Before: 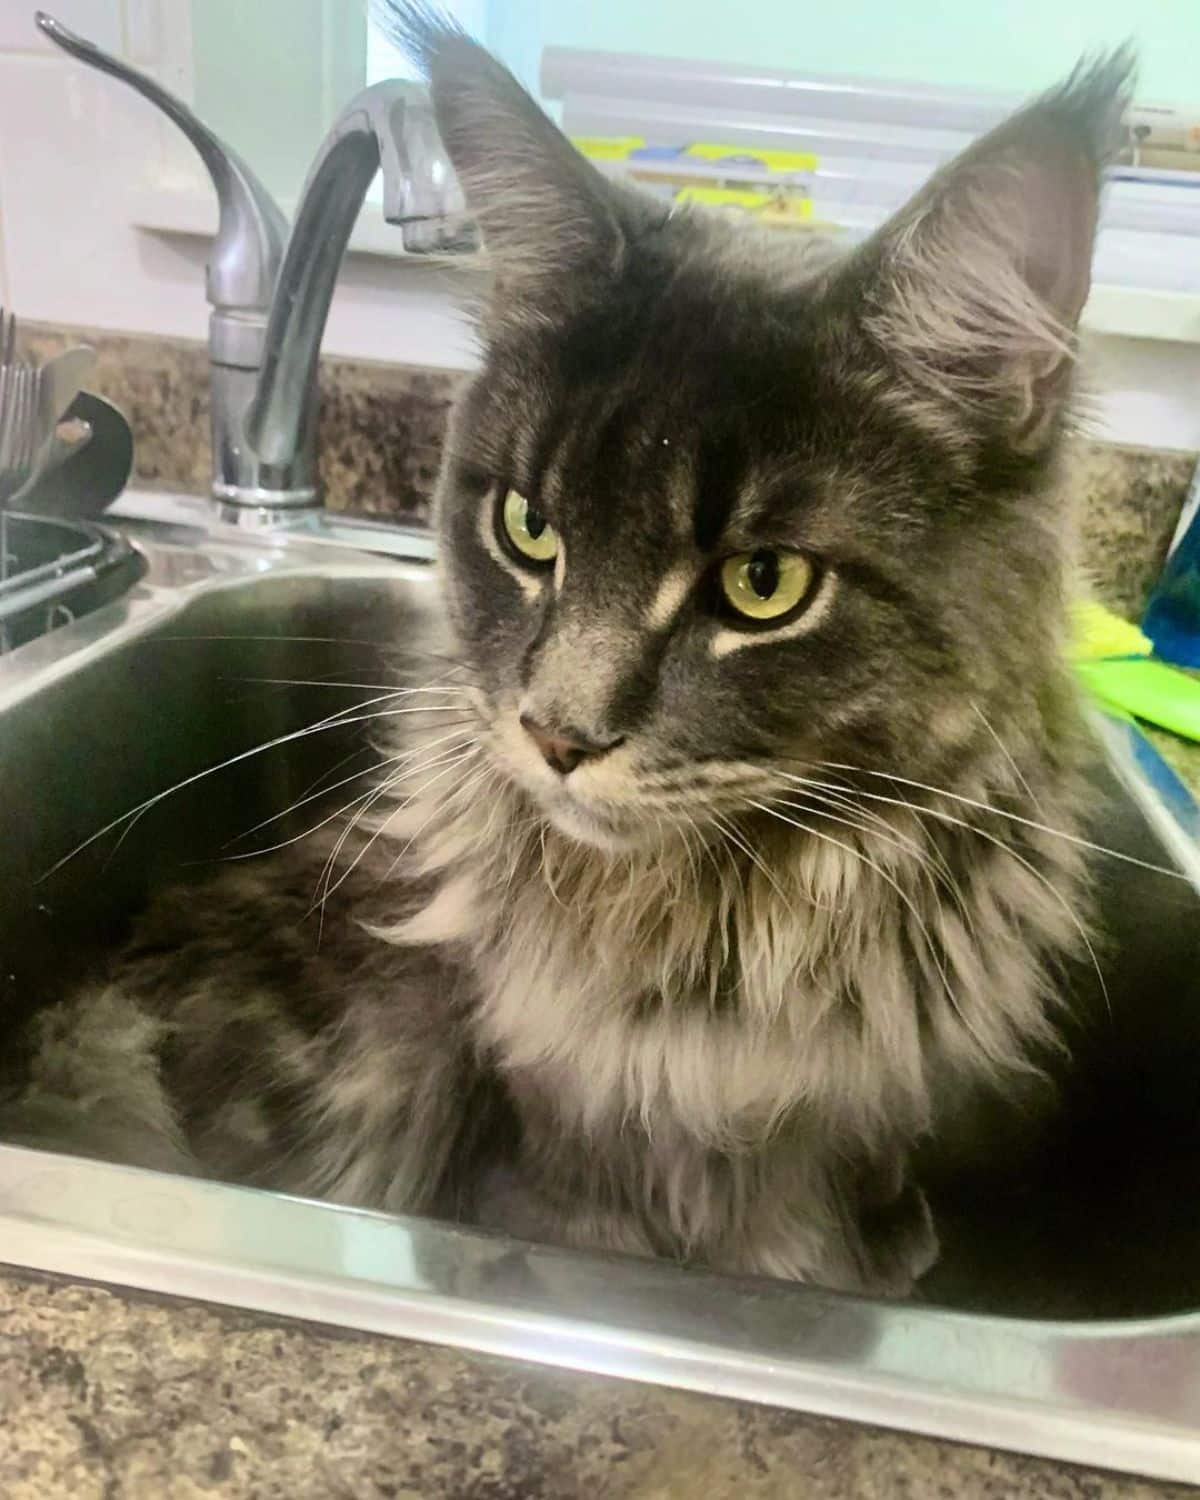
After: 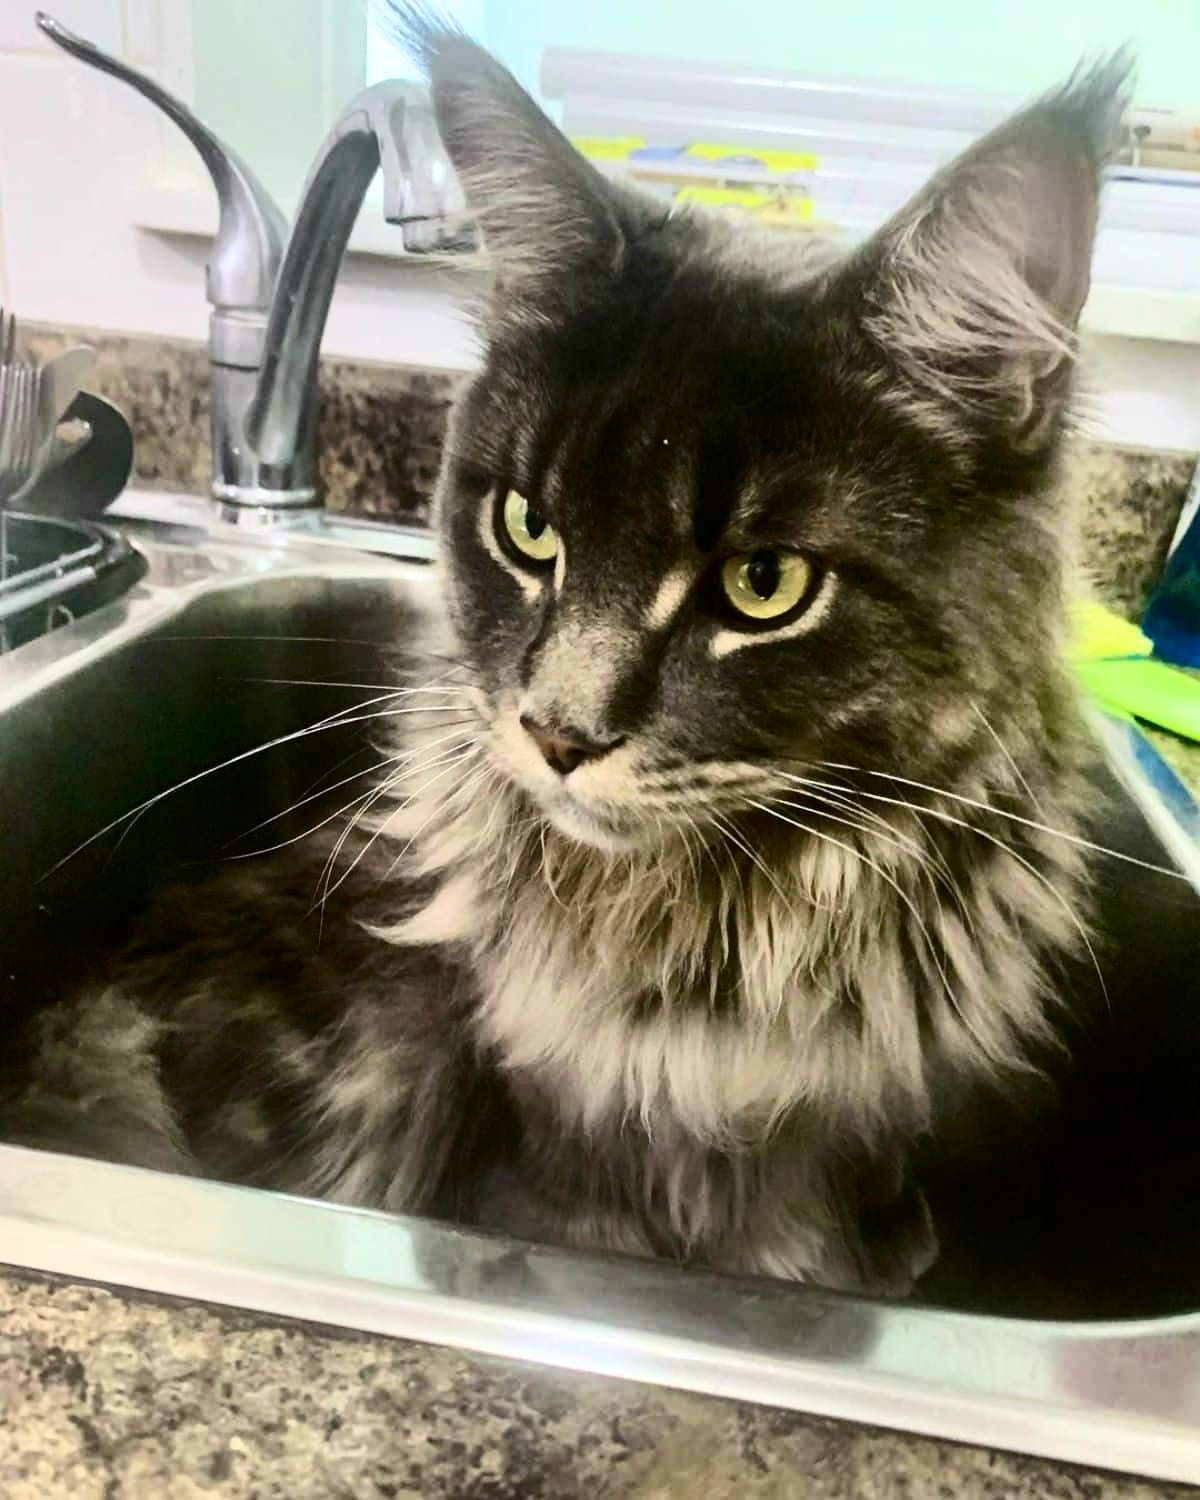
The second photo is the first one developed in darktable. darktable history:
contrast brightness saturation: contrast 0.272
